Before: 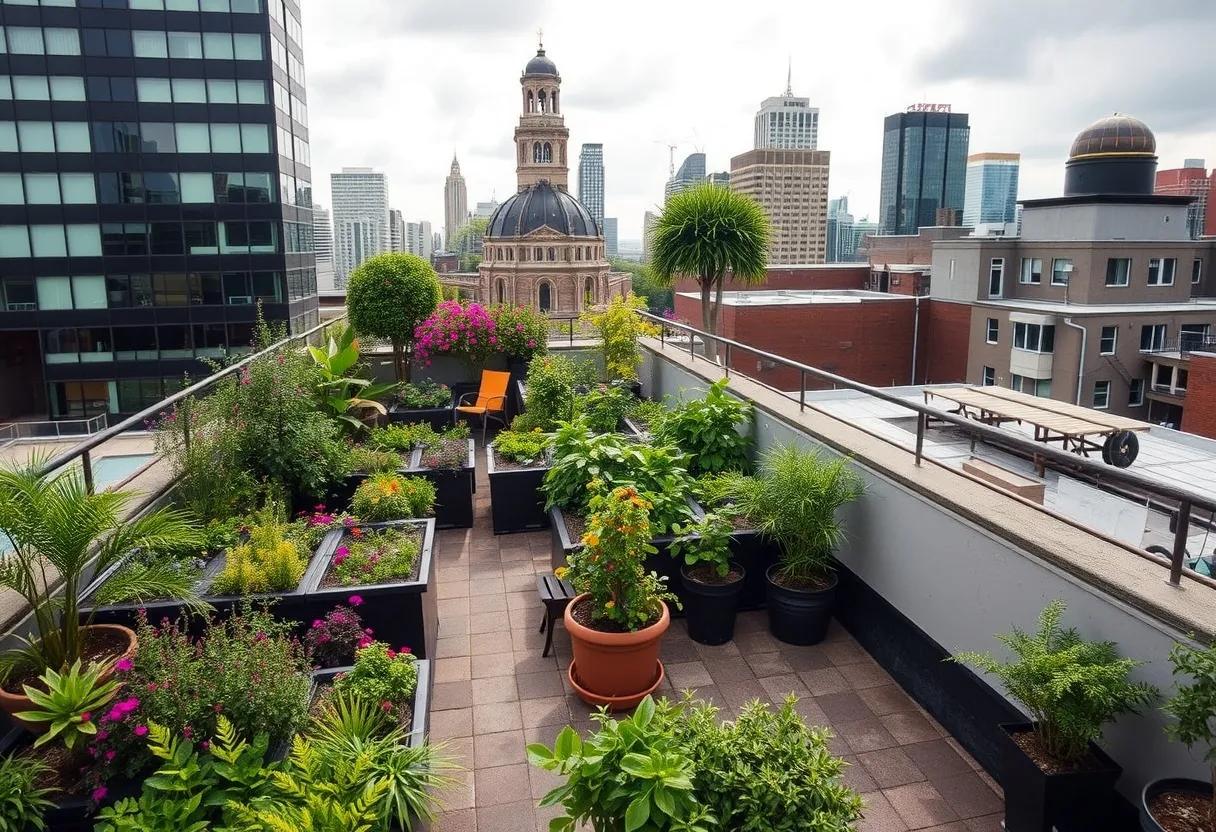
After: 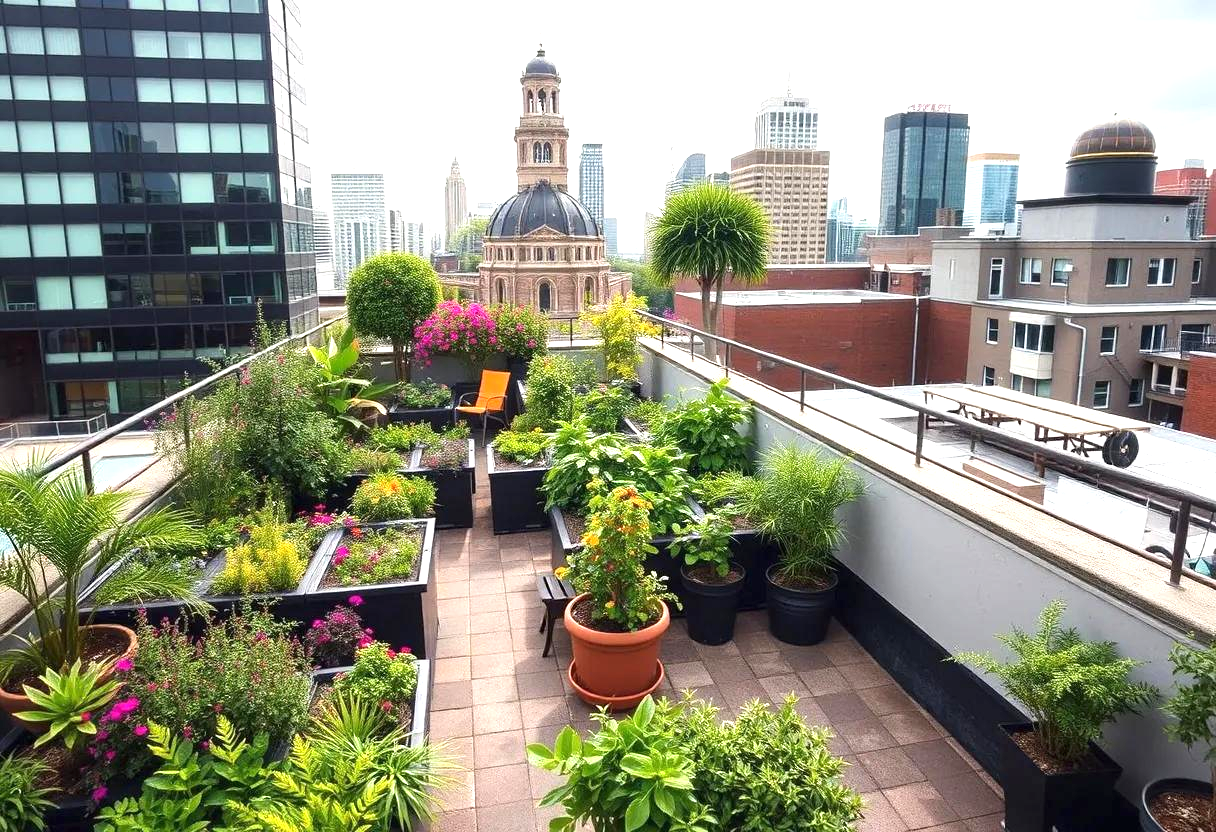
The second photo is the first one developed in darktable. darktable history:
exposure: black level correction 0, exposure 0.949 EV, compensate exposure bias true, compensate highlight preservation false
